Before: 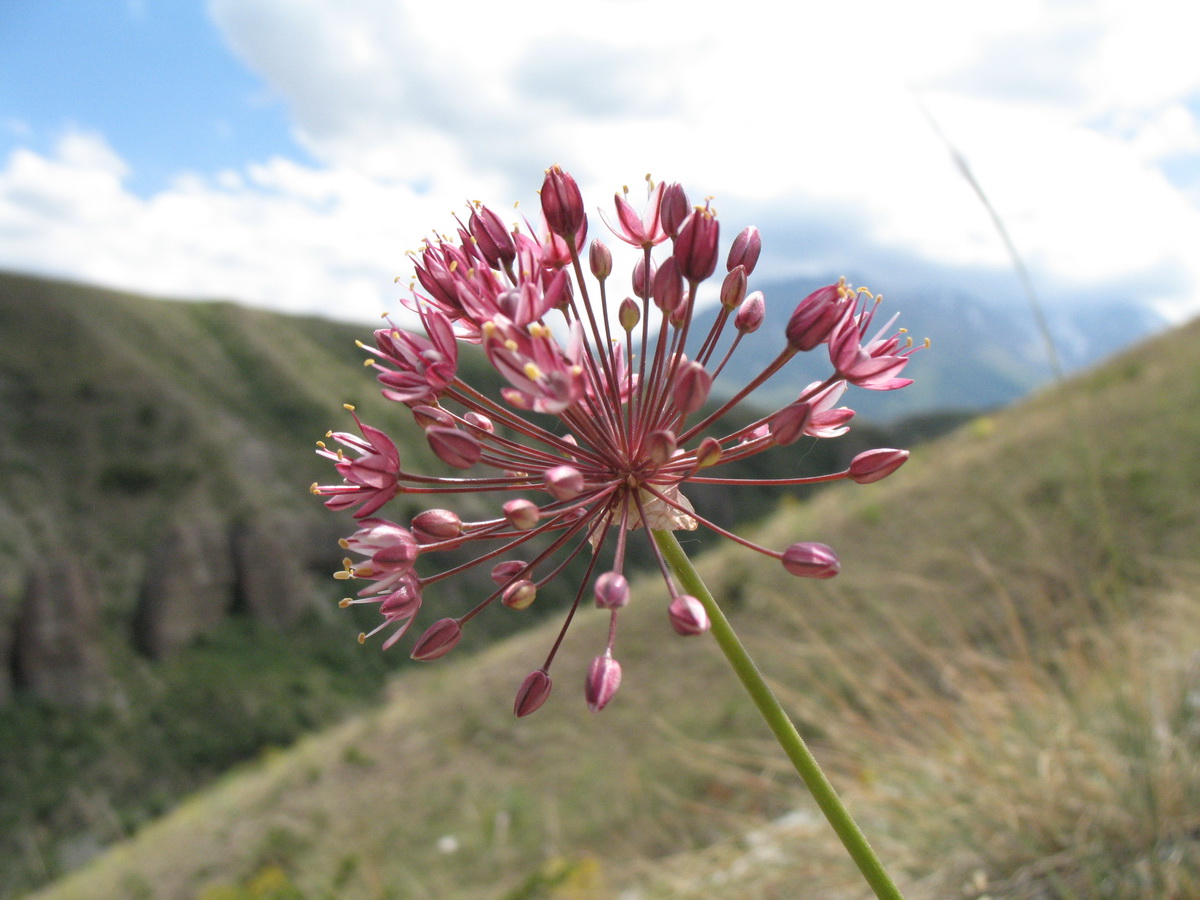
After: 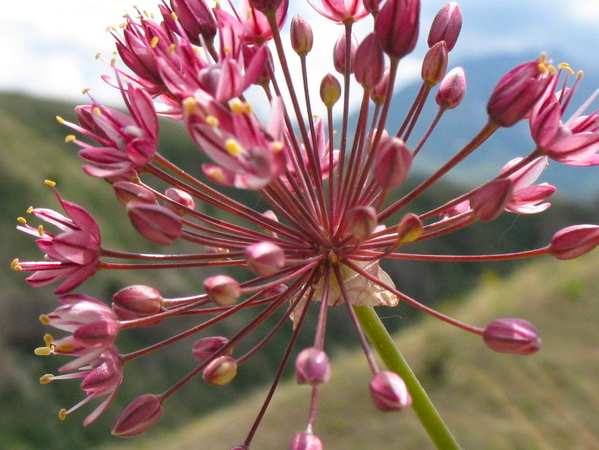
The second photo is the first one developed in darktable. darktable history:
color balance rgb: perceptual saturation grading › global saturation 20%, global vibrance 20%
crop: left 25%, top 25%, right 25%, bottom 25%
